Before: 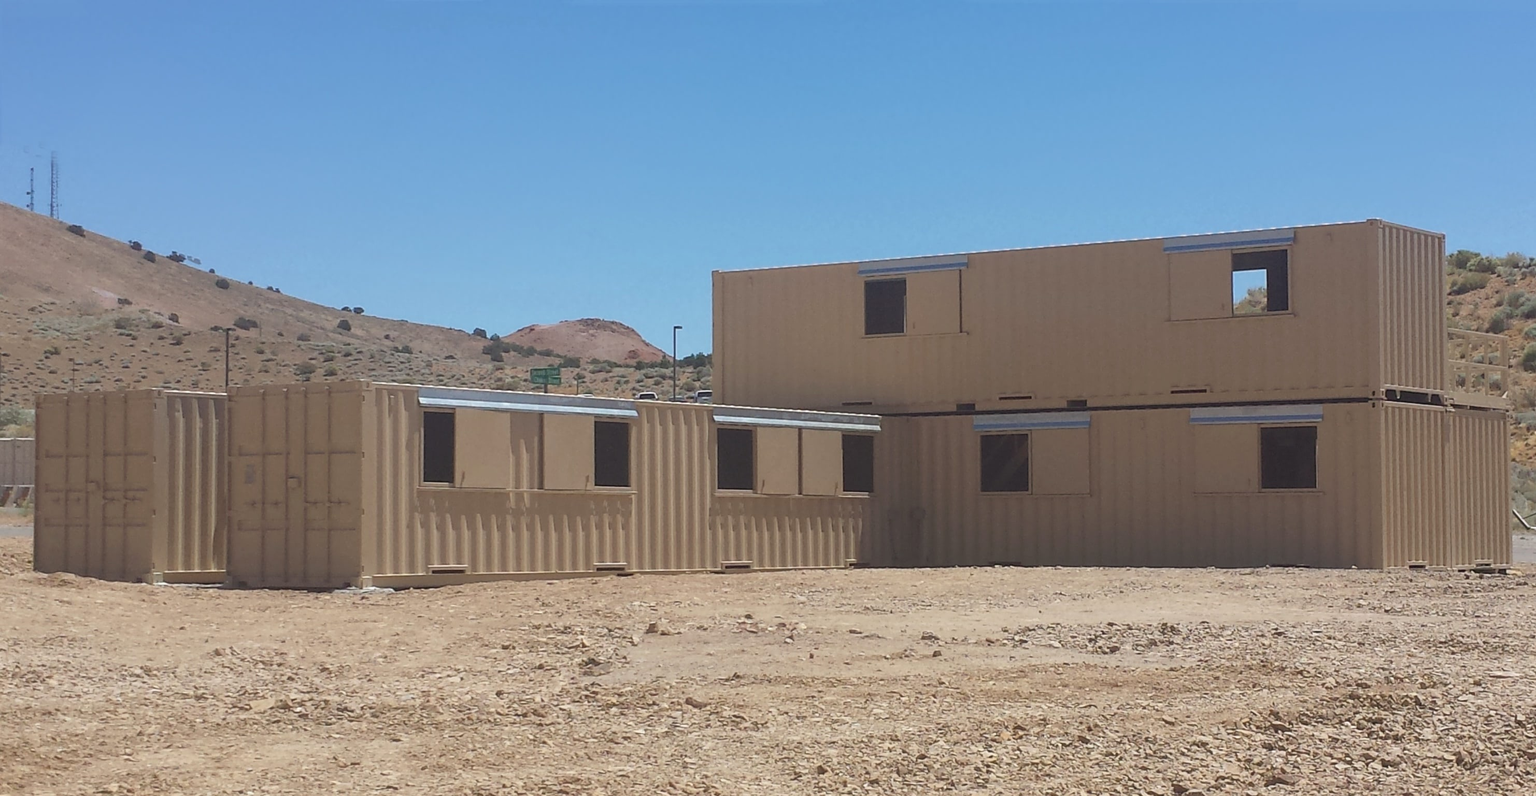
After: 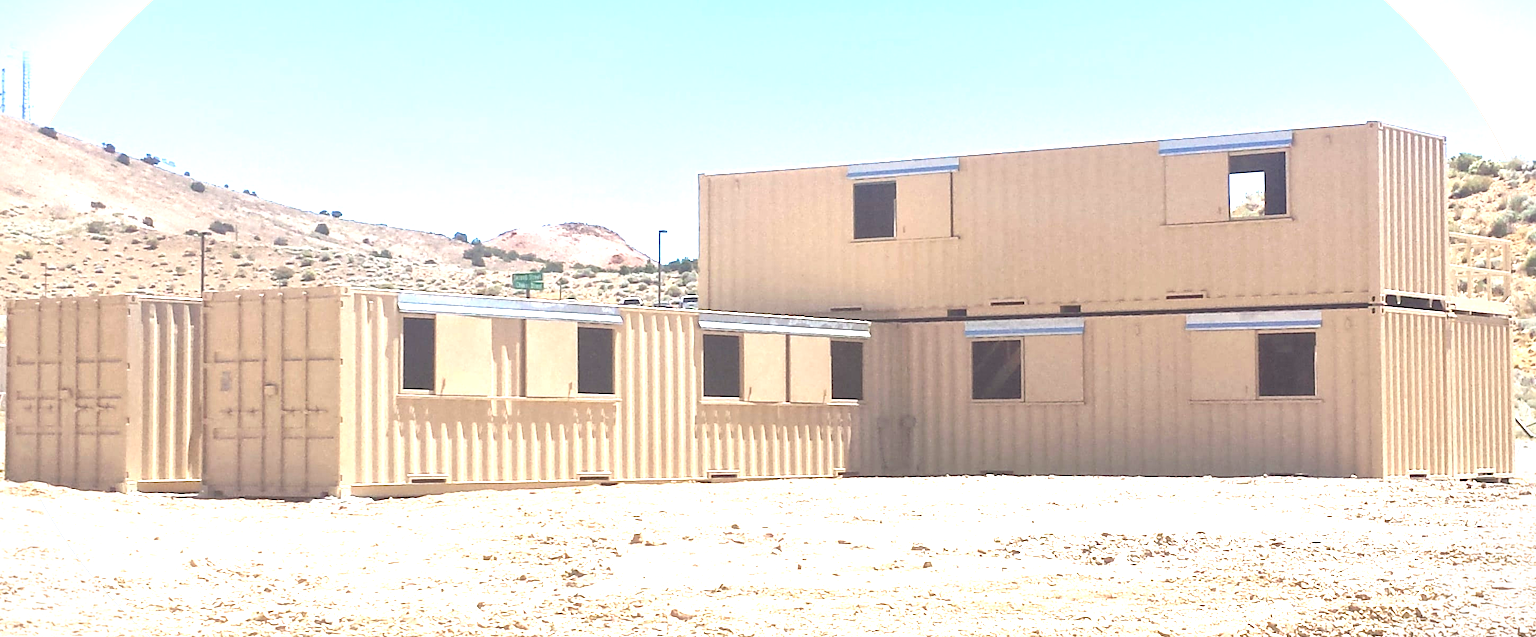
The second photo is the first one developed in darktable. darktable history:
crop and rotate: left 1.926%, top 12.746%, right 0.139%, bottom 8.741%
vignetting: fall-off start 100.71%, width/height ratio 1.319, unbound false
local contrast: mode bilateral grid, contrast 20, coarseness 49, detail 143%, midtone range 0.2
exposure: exposure 2.028 EV, compensate highlight preservation false
